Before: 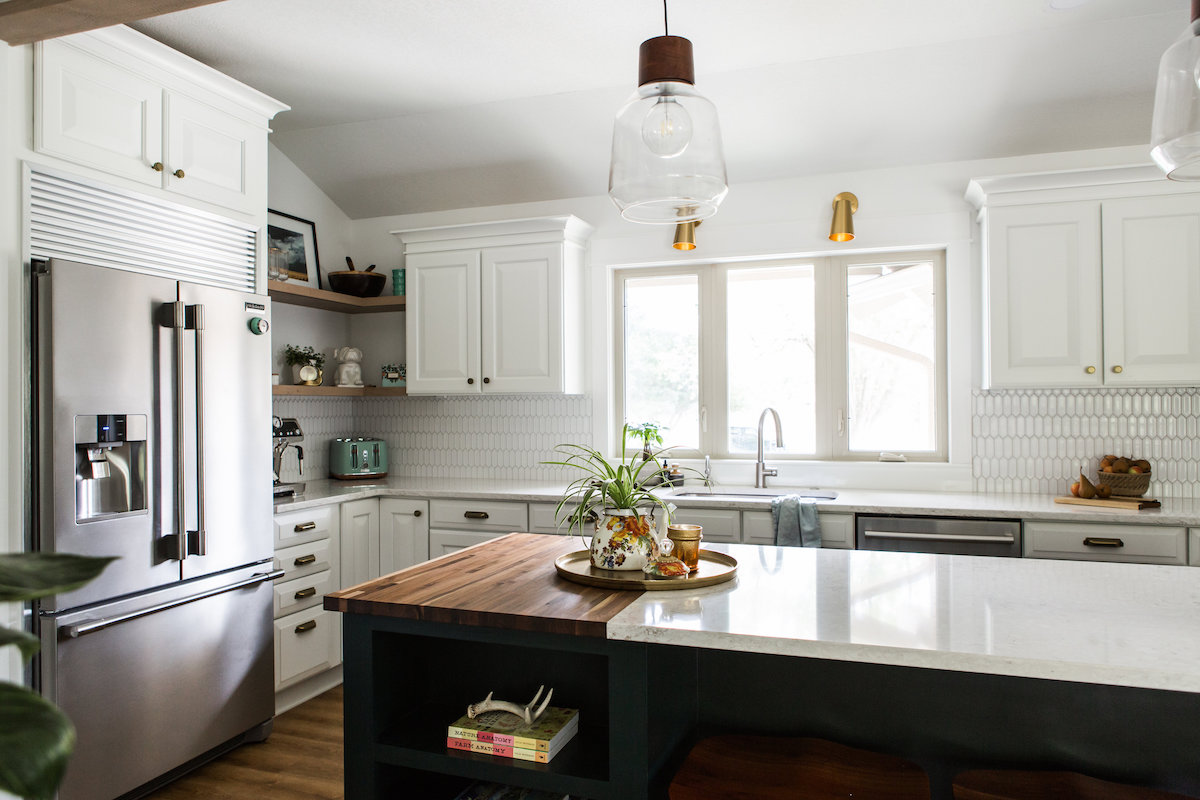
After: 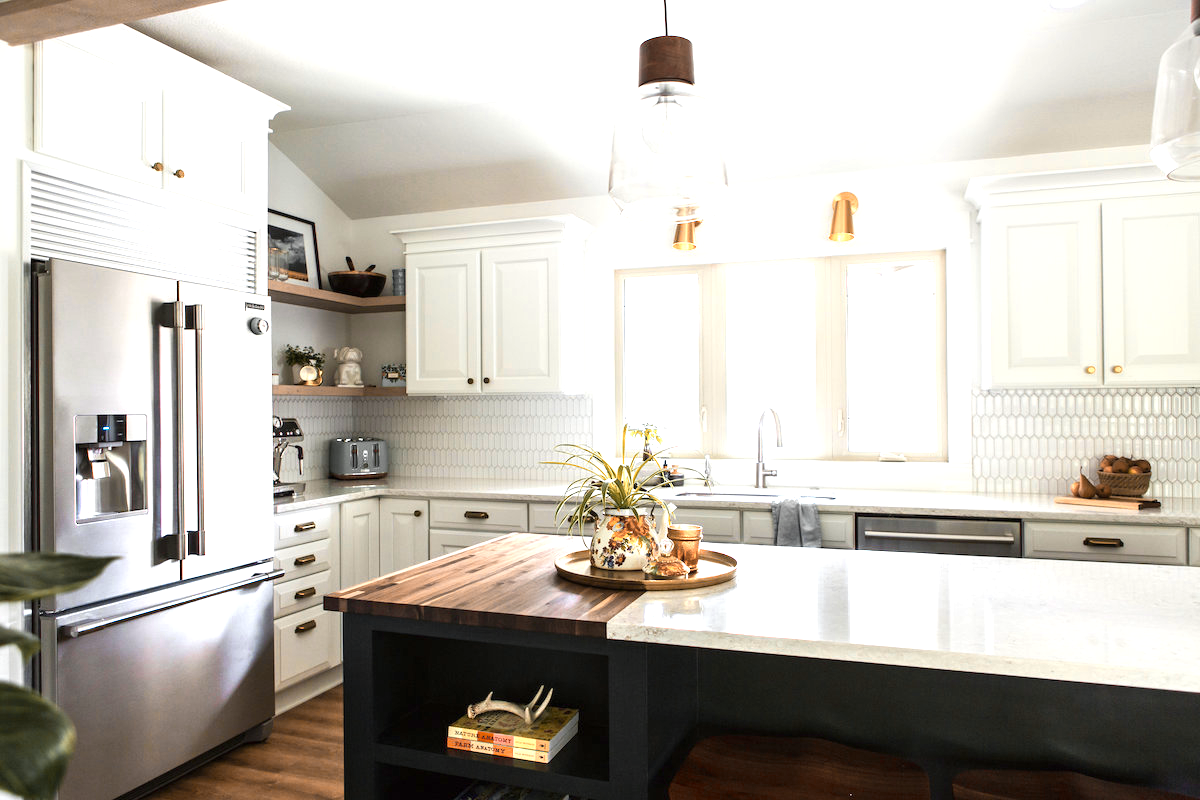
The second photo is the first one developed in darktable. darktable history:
color zones: curves: ch0 [(0.009, 0.528) (0.136, 0.6) (0.255, 0.586) (0.39, 0.528) (0.522, 0.584) (0.686, 0.736) (0.849, 0.561)]; ch1 [(0.045, 0.781) (0.14, 0.416) (0.257, 0.695) (0.442, 0.032) (0.738, 0.338) (0.818, 0.632) (0.891, 0.741) (1, 0.704)]; ch2 [(0, 0.667) (0.141, 0.52) (0.26, 0.37) (0.474, 0.432) (0.743, 0.286)]
exposure: exposure 0.661 EV, compensate highlight preservation false
